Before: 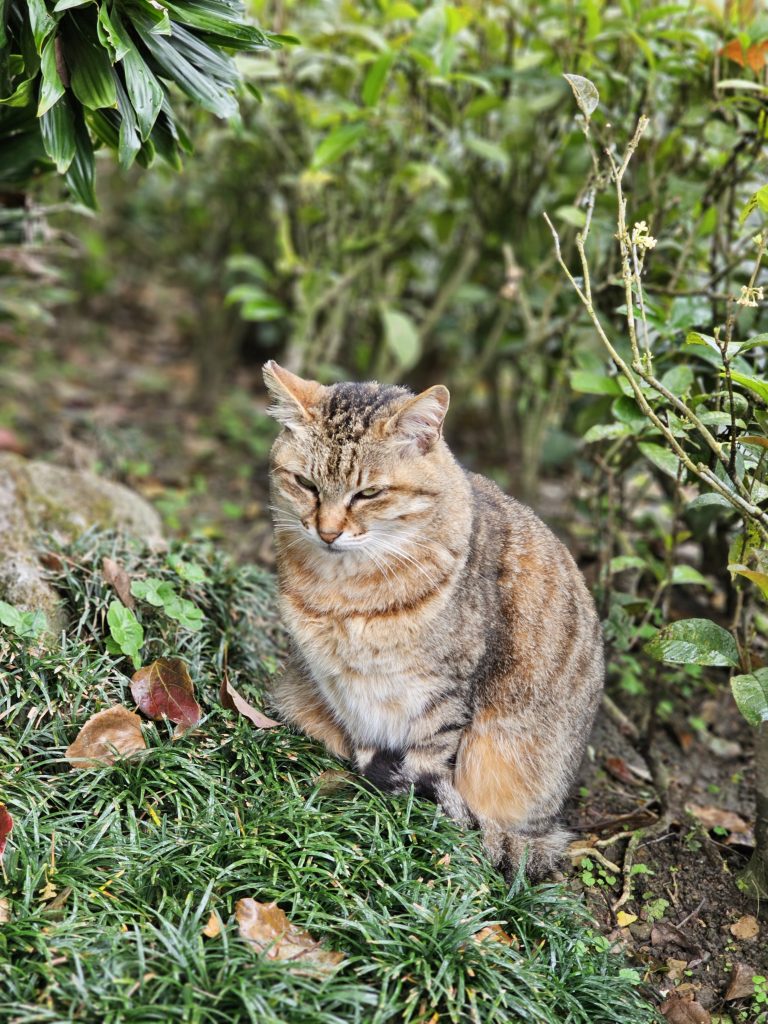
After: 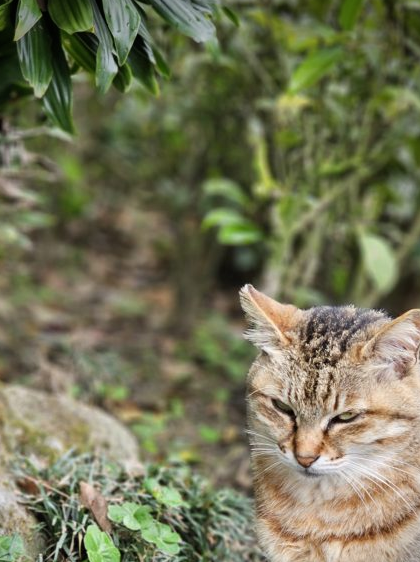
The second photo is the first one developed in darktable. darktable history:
crop and rotate: left 3.047%, top 7.509%, right 42.236%, bottom 37.598%
white balance: emerald 1
vignetting: brightness -0.629, saturation -0.007, center (-0.028, 0.239)
